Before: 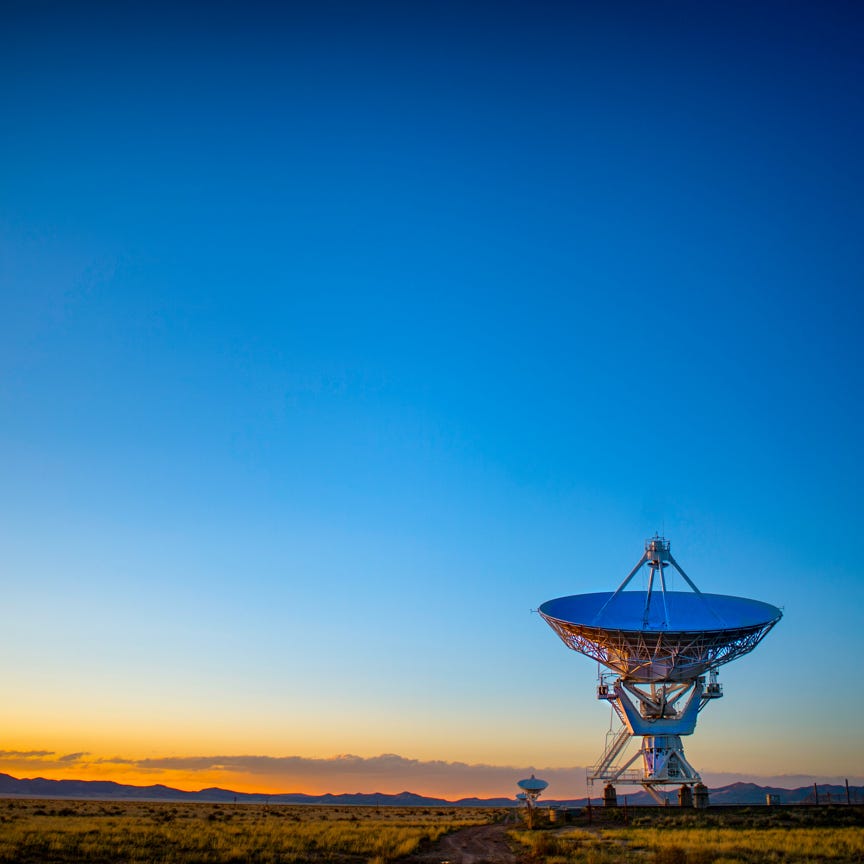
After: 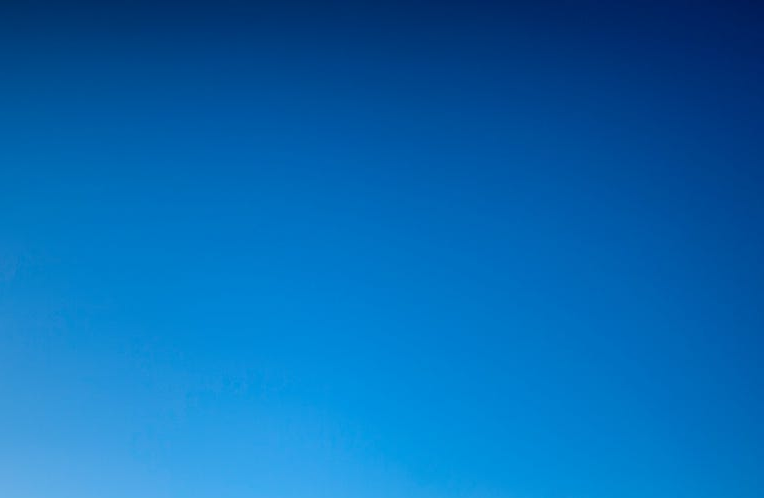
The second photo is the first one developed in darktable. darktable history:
crop and rotate: left 11.499%, bottom 42.318%
